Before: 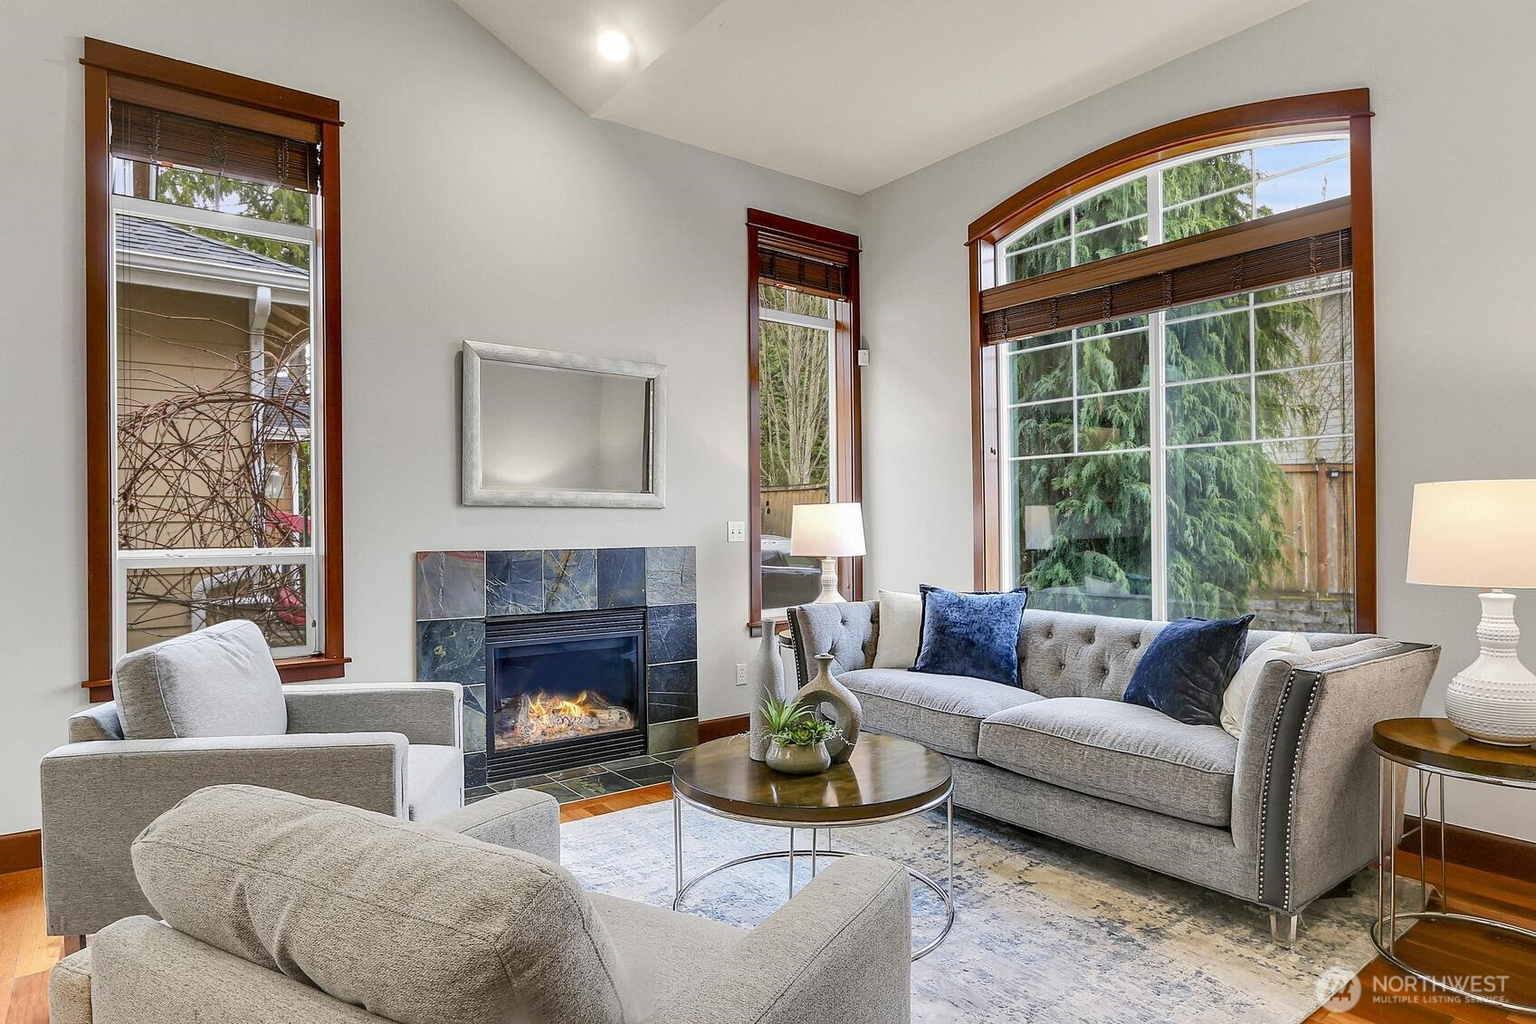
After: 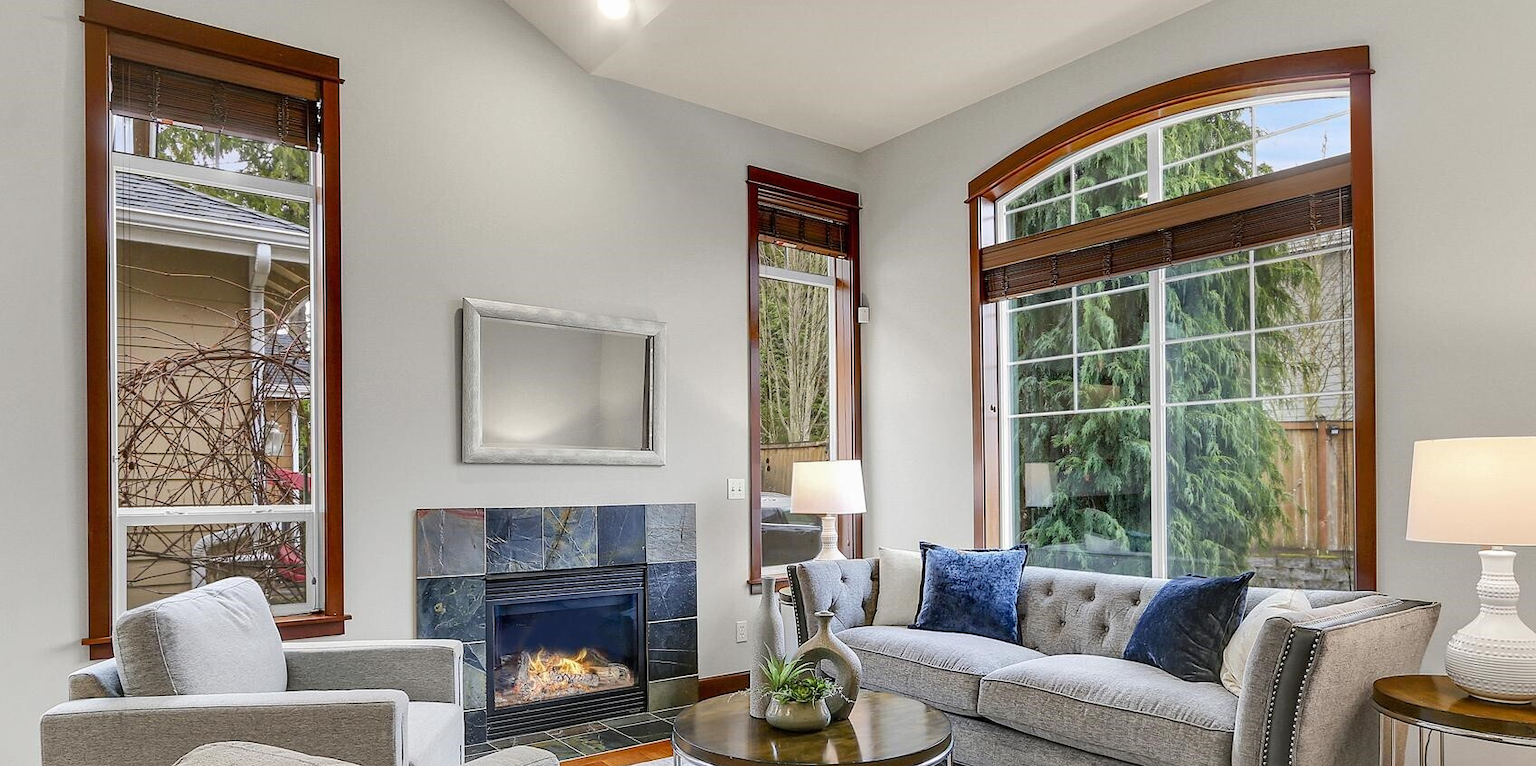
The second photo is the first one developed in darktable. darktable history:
crop: top 4.186%, bottom 20.878%
